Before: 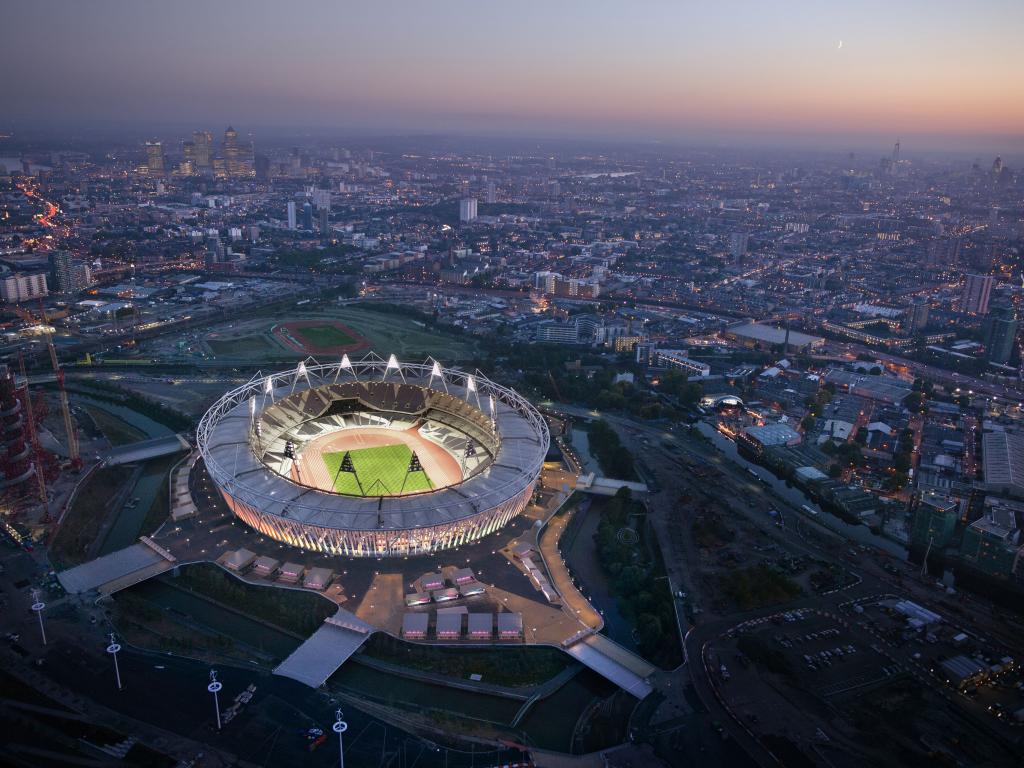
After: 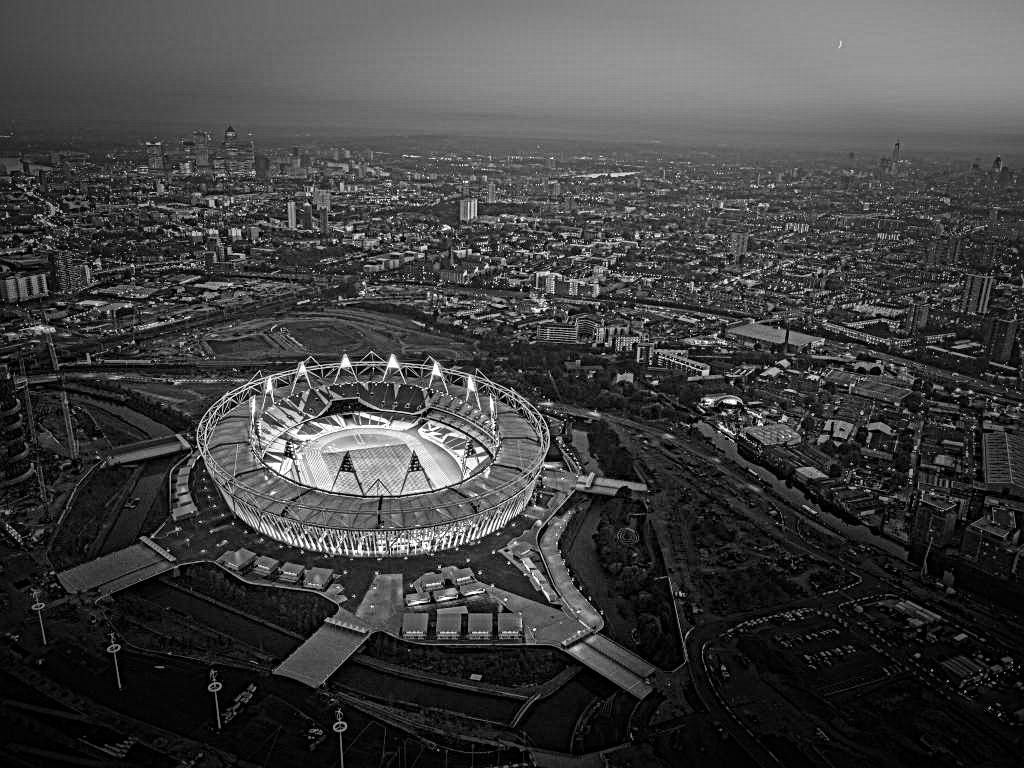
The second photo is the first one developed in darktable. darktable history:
vignetting: fall-off start 48.41%, automatic ratio true, width/height ratio 1.29, unbound false
monochrome: on, module defaults
local contrast: mode bilateral grid, contrast 20, coarseness 3, detail 300%, midtone range 0.2
